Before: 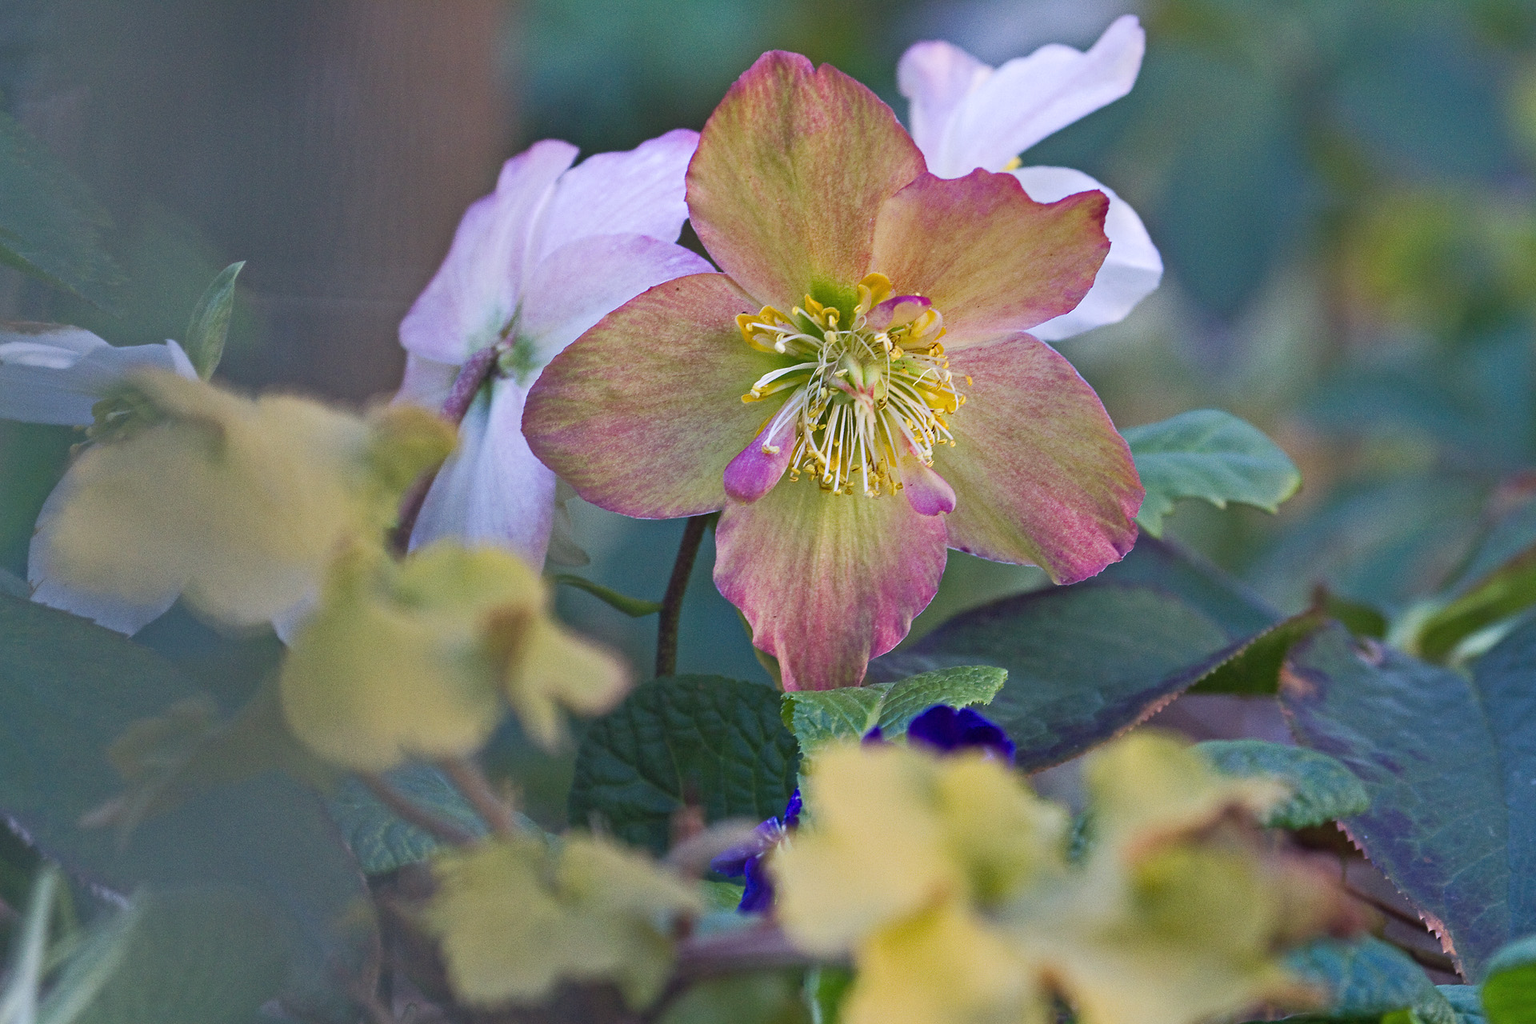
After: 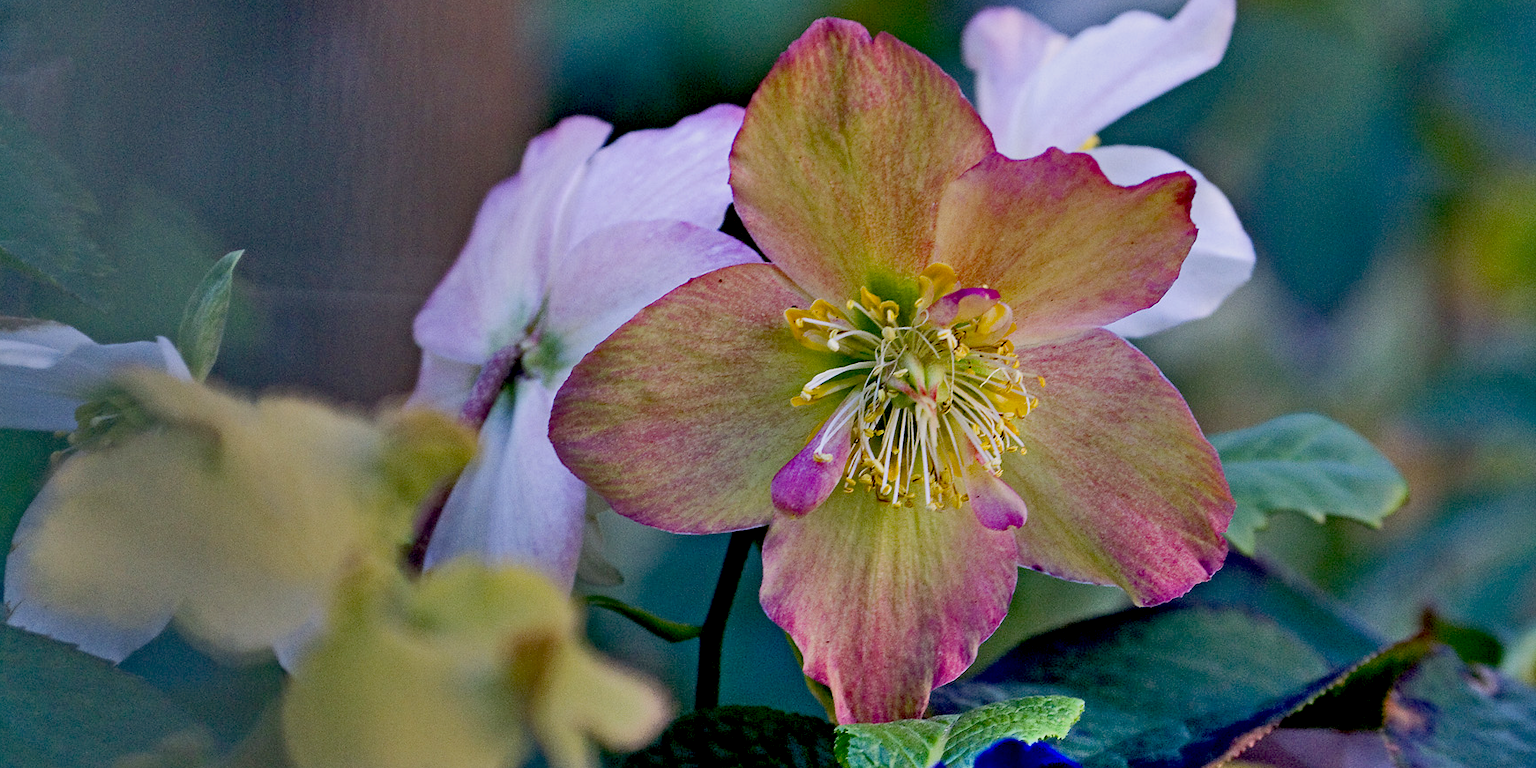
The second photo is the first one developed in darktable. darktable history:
shadows and highlights: soften with gaussian
exposure: black level correction 0.045, exposure -0.23 EV, compensate highlight preservation false
crop: left 1.567%, top 3.395%, right 7.686%, bottom 28.45%
